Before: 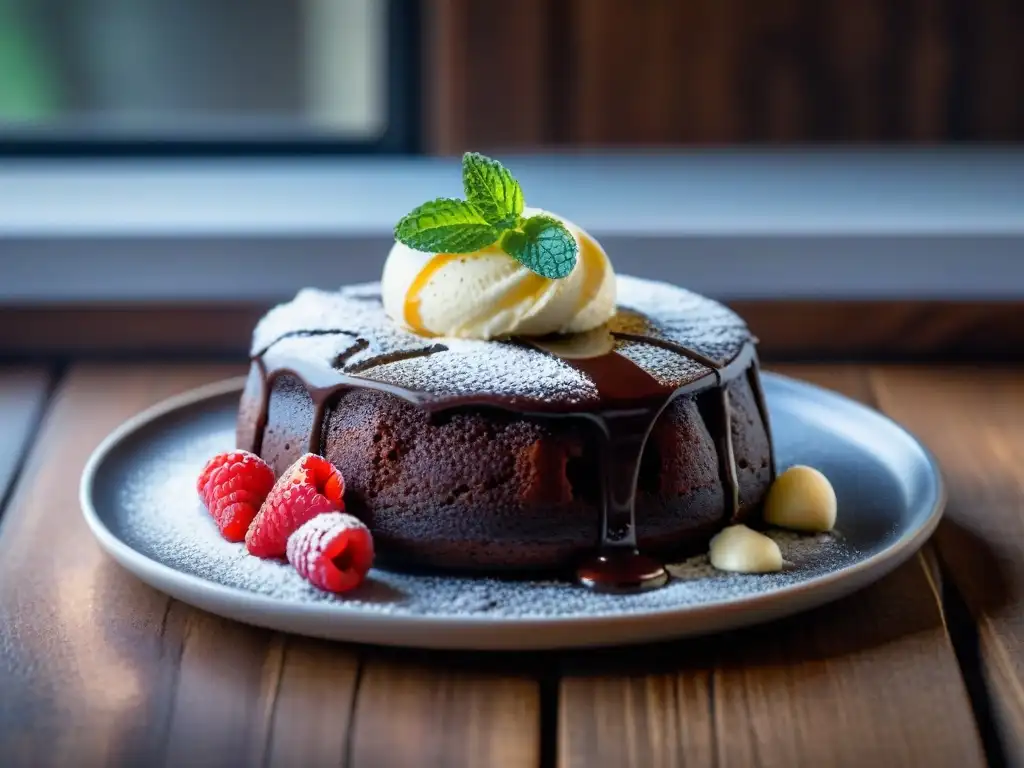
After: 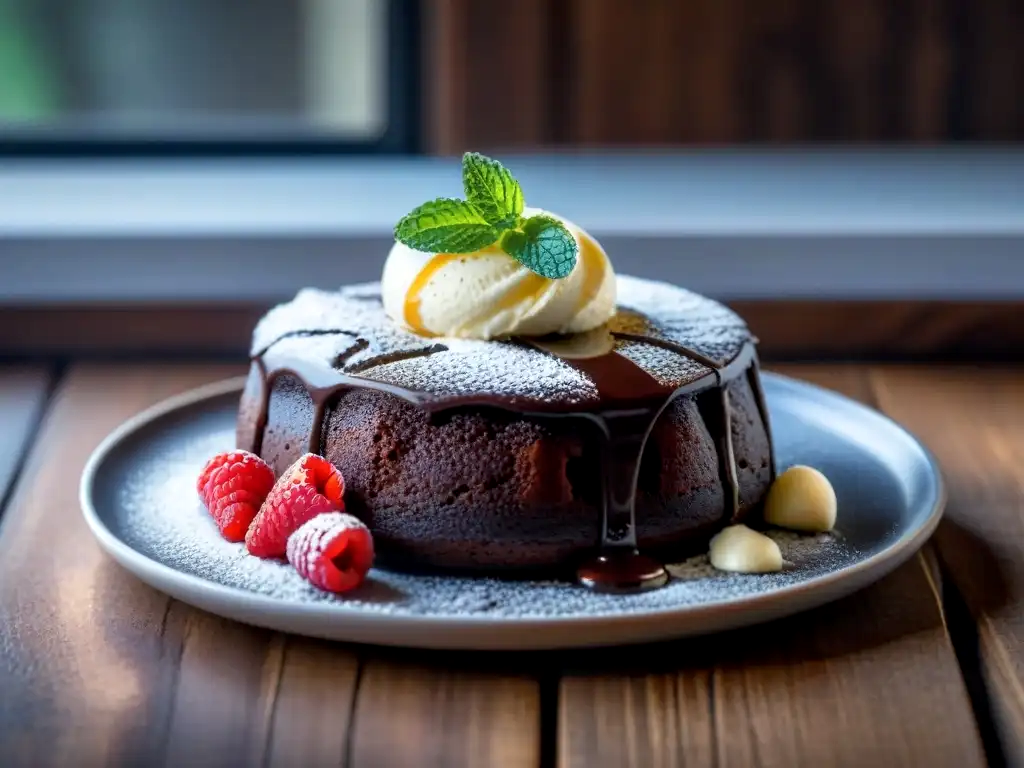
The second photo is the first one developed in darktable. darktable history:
local contrast: highlights 105%, shadows 101%, detail 120%, midtone range 0.2
